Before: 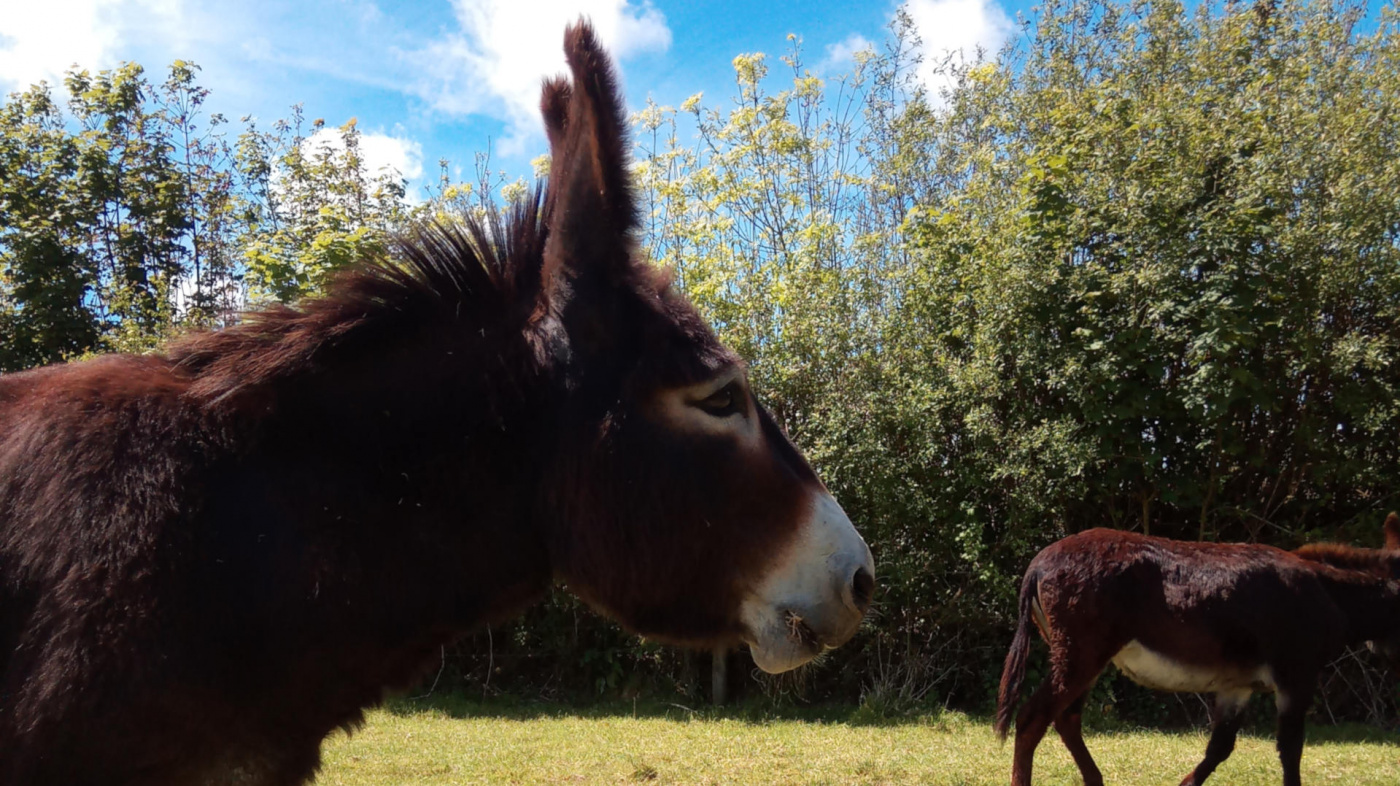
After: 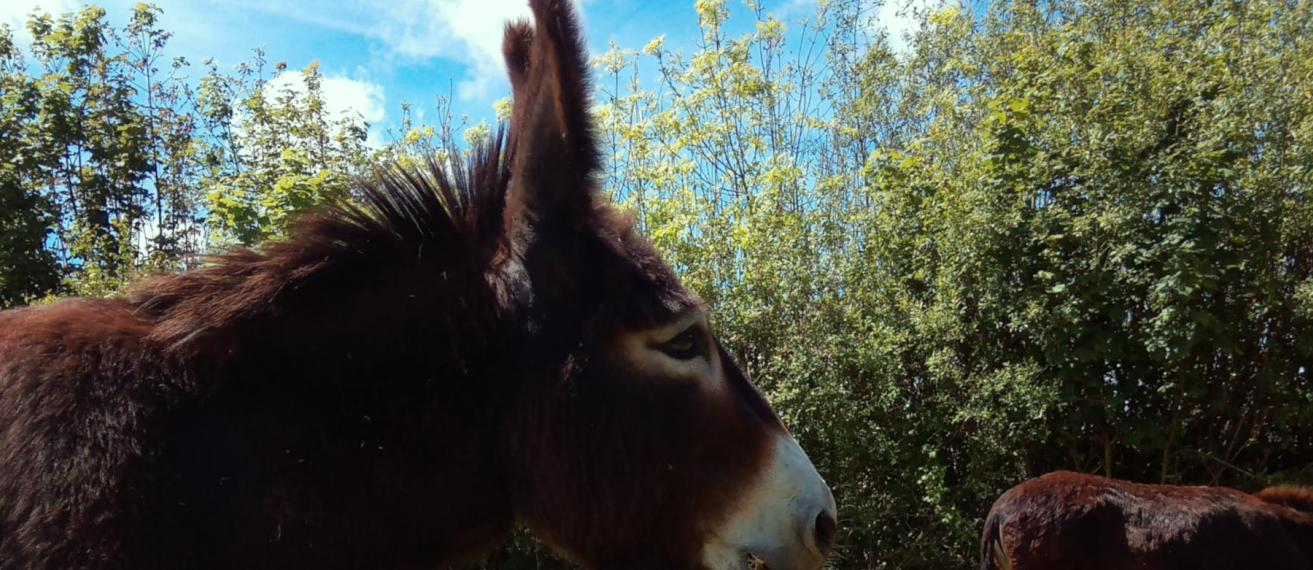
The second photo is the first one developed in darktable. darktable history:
crop: left 2.737%, top 7.287%, right 3.421%, bottom 20.179%
color correction: highlights a* -8, highlights b* 3.1
